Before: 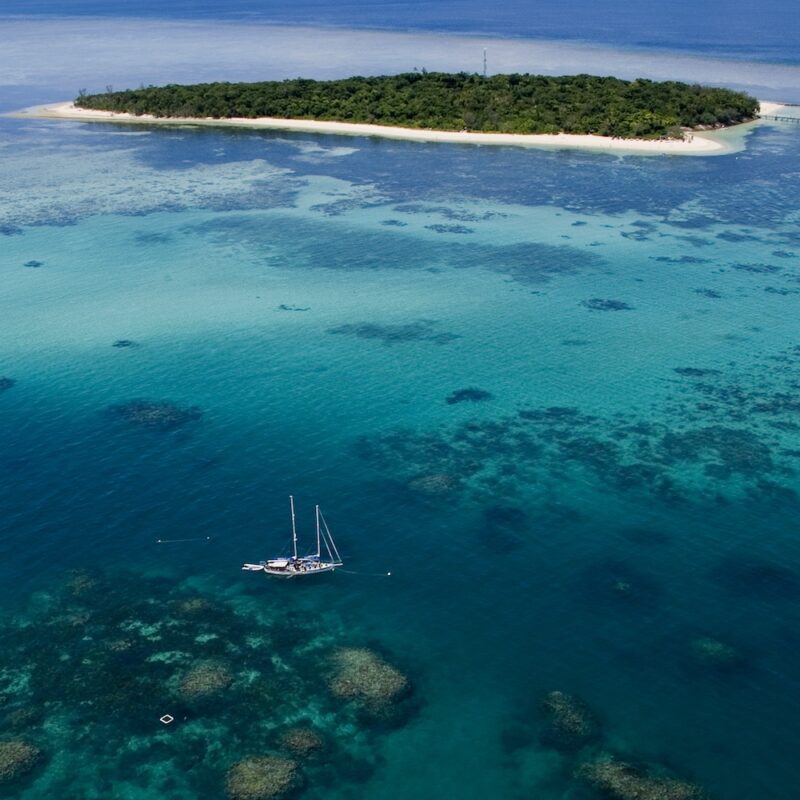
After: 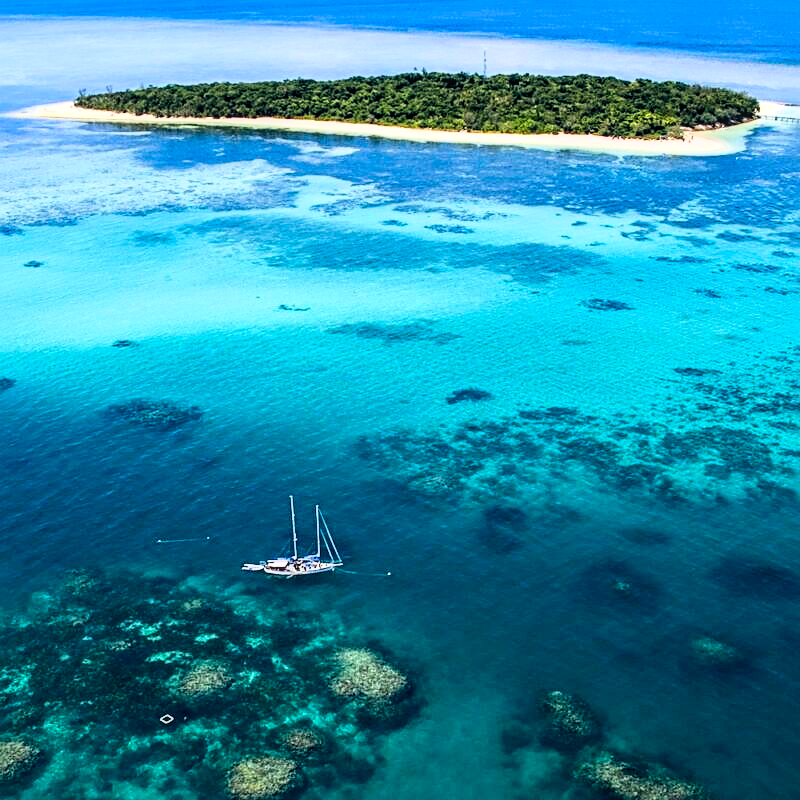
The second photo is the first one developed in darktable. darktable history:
base curve "Nikon D750": curves: ch0 [(0, 0) (0.018, 0.026) (0.143, 0.37) (0.33, 0.731) (0.458, 0.853) (0.735, 0.965) (0.905, 0.986) (1, 1)]
local contrast: on, module defaults
contrast equalizer: octaves 7, y [[0.6 ×6], [0.55 ×6], [0 ×6], [0 ×6], [0 ×6]], mix 0.35
sharpen: on, module defaults
color zones: curves: ch0 [(0, 0.613) (0.01, 0.613) (0.245, 0.448) (0.498, 0.529) (0.642, 0.665) (0.879, 0.777) (0.99, 0.613)]; ch1 [(0, 0) (0.143, 0) (0.286, 0) (0.429, 0) (0.571, 0) (0.714, 0) (0.857, 0)], mix -131.09%
color balance rgb: shadows lift › chroma 3.88%, shadows lift › hue 88.52°, power › hue 214.65°, global offset › chroma 0.1%, global offset › hue 252.4°, contrast 4.45%
lens correction: scale 1, crop 1, focal 50, aperture 2.5, distance 3.55, camera "Nikon D750", lens "Nikon AF Nikkor 50mm f/1.8D"
